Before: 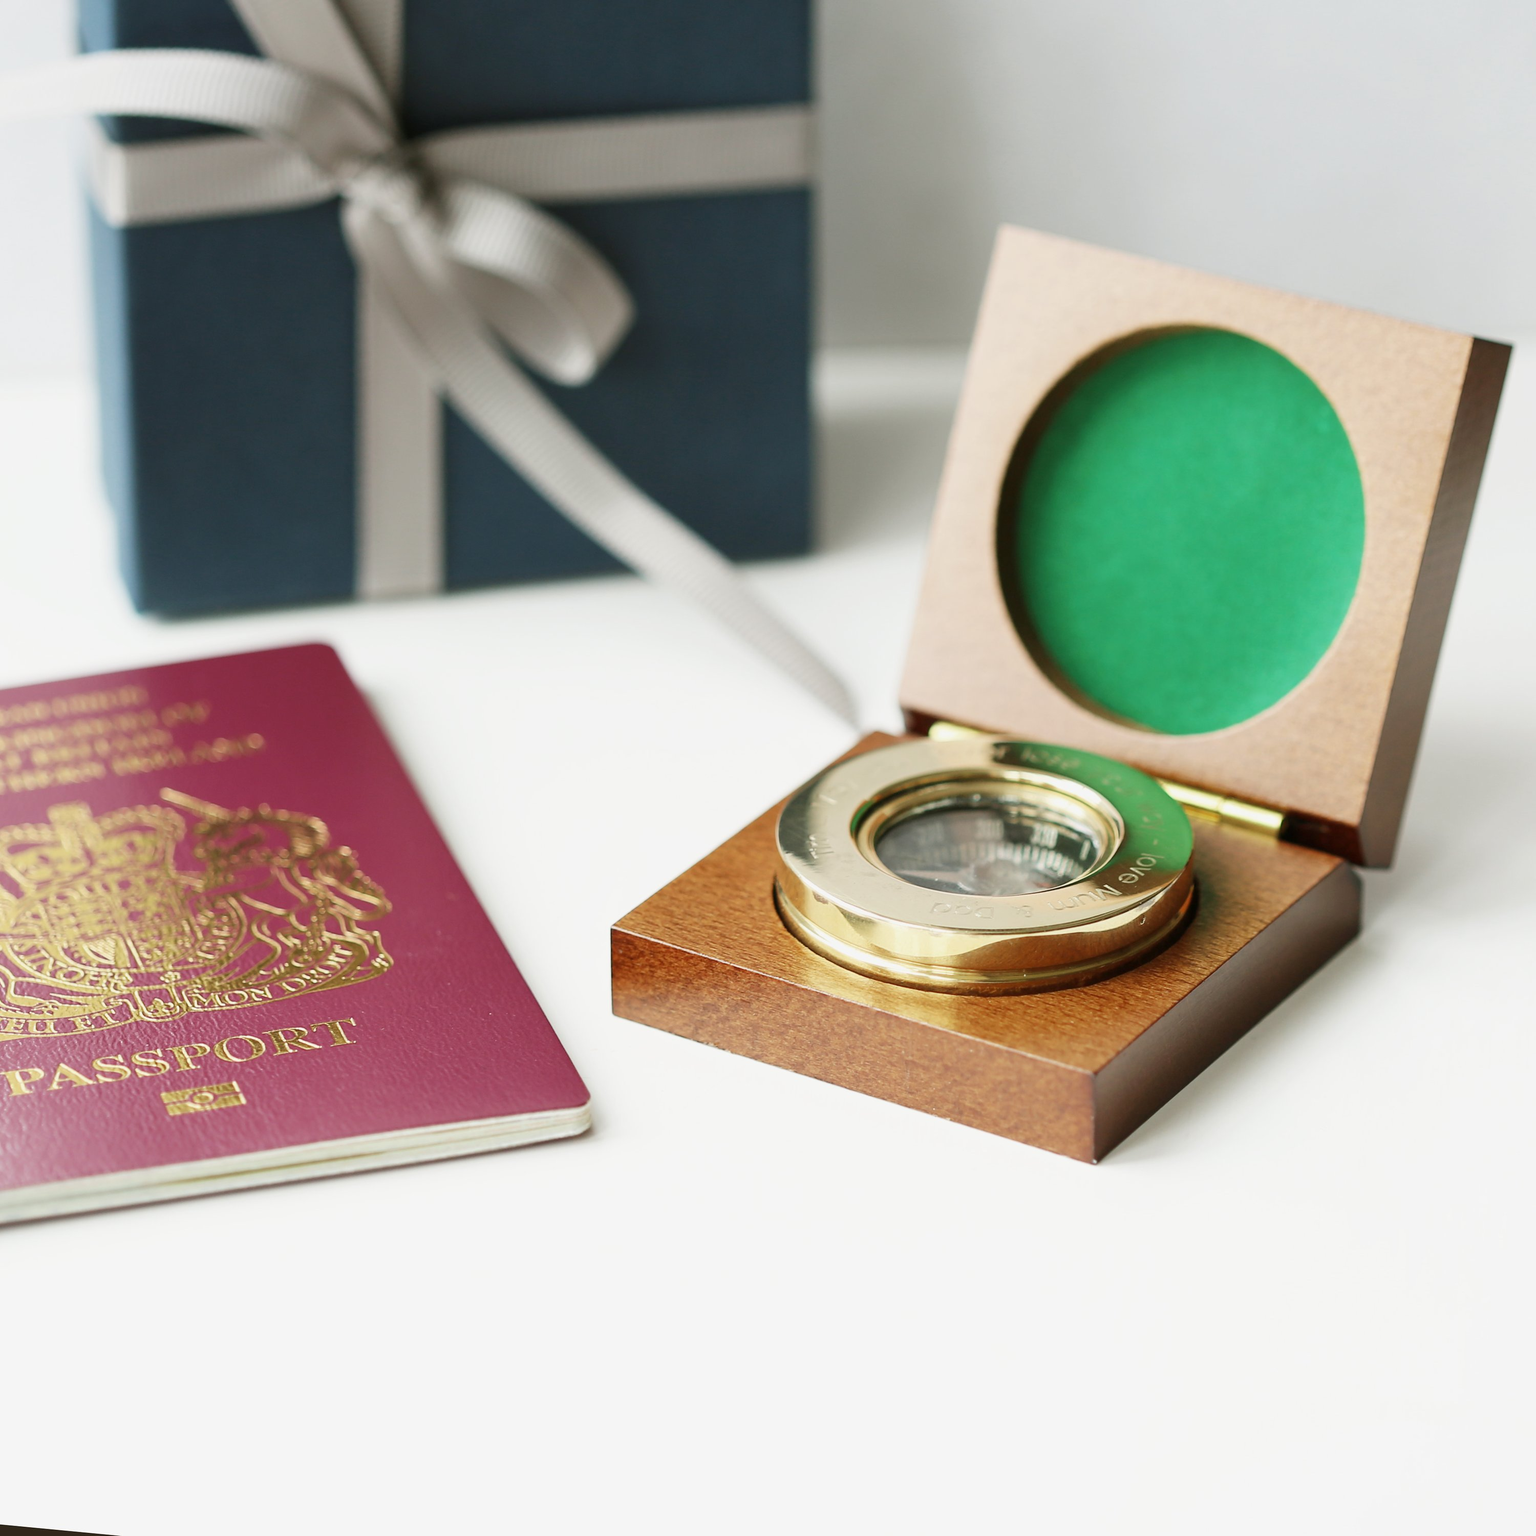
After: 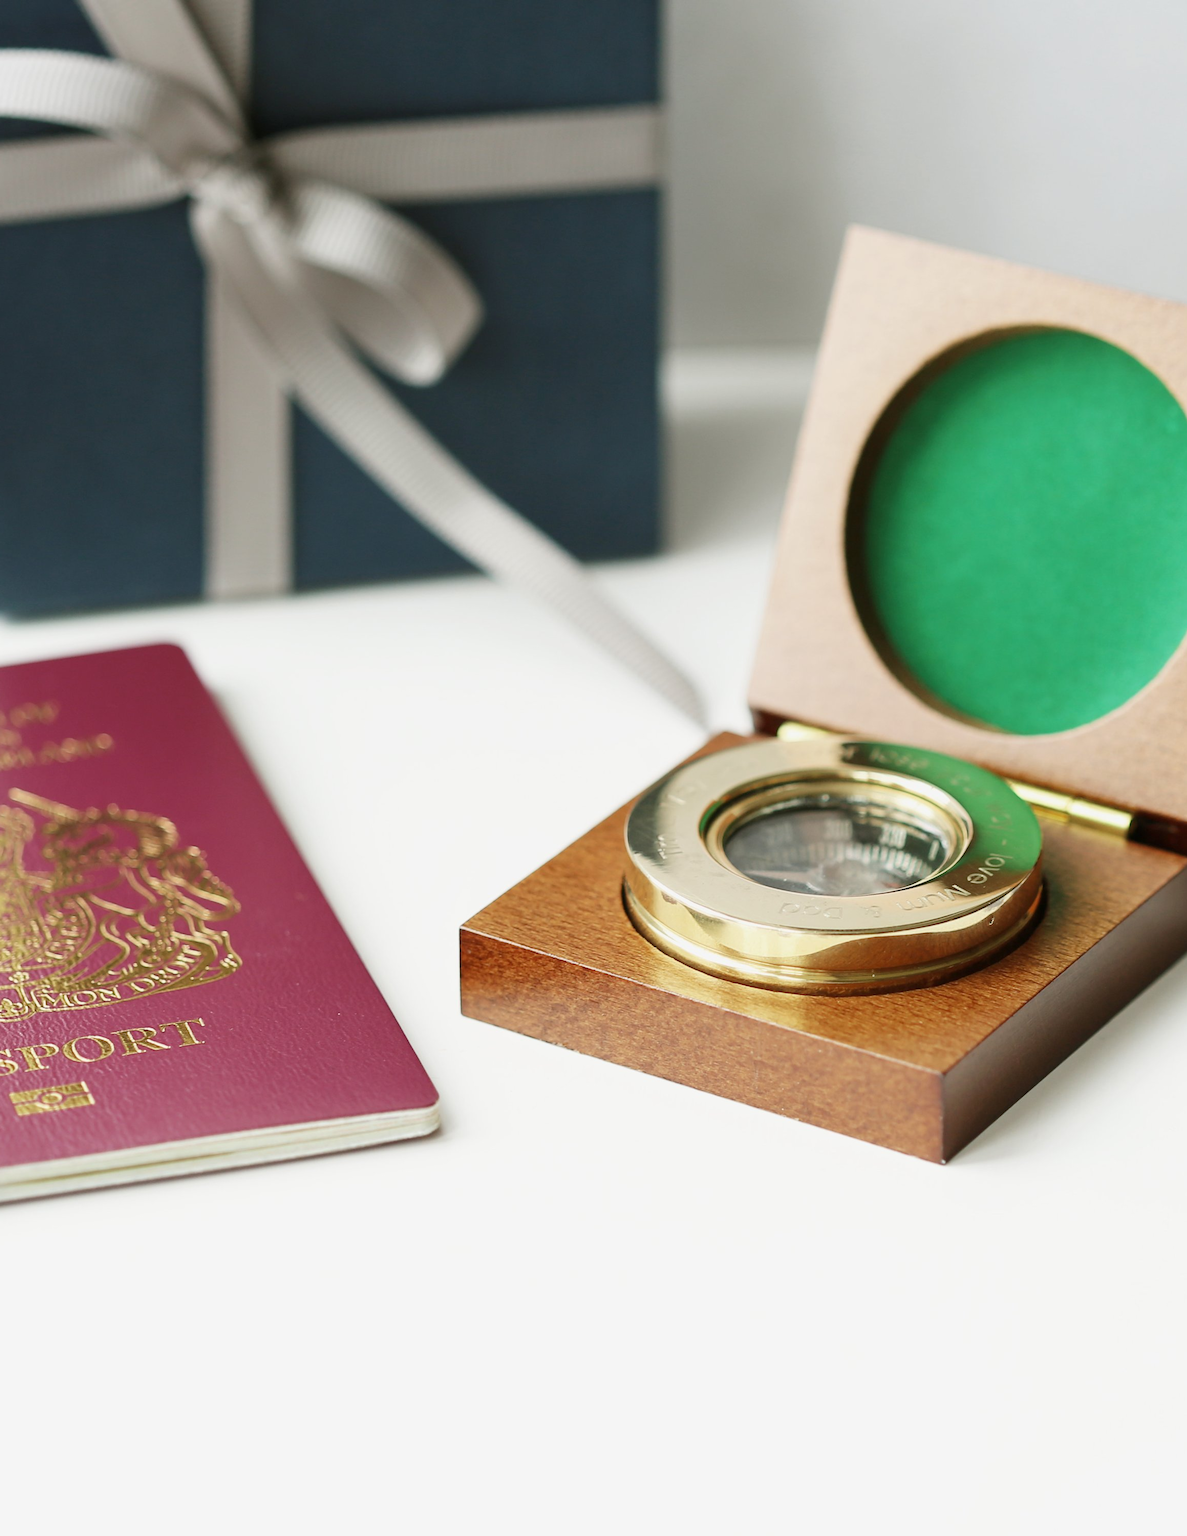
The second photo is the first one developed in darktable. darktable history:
crop: left 9.879%, right 12.79%
